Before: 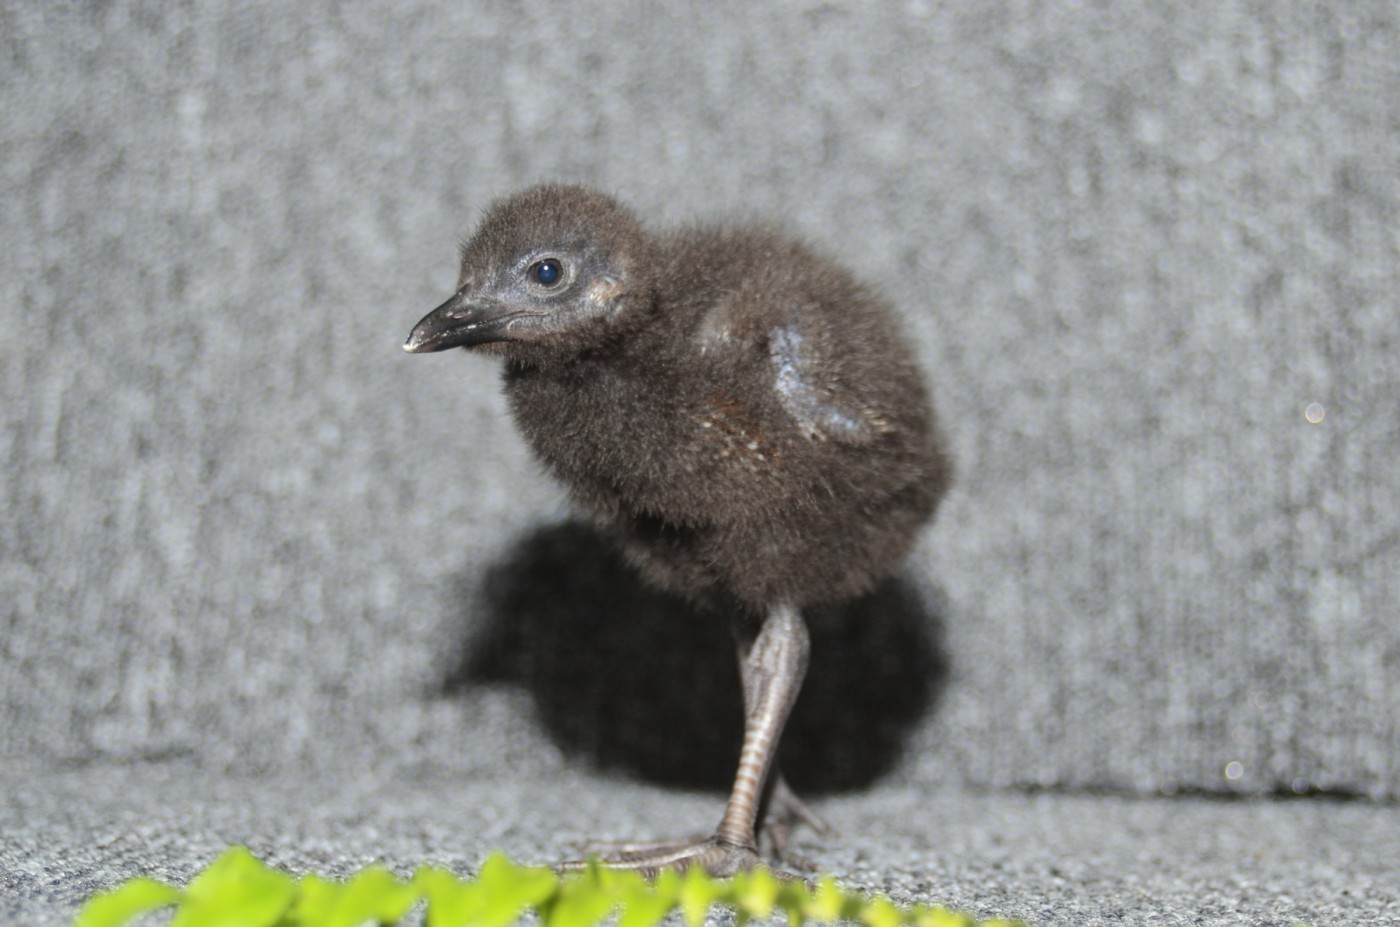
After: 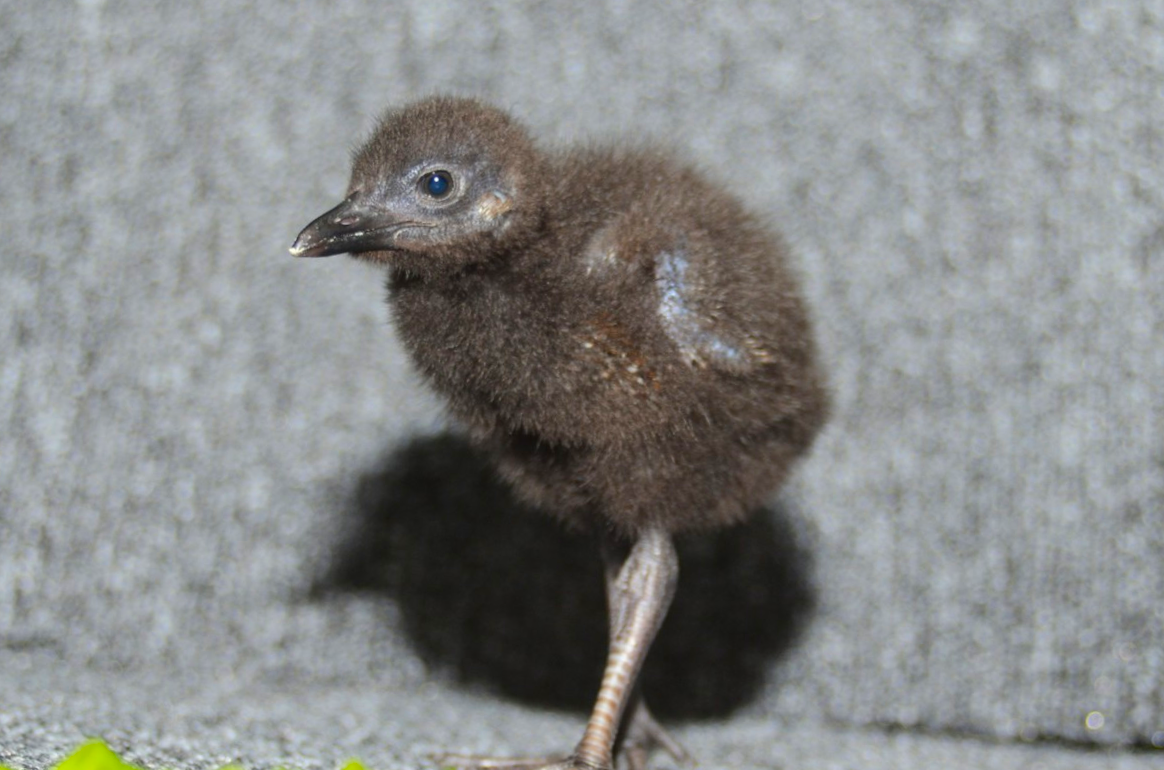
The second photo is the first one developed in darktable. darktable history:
color balance rgb: perceptual saturation grading › global saturation 30%, global vibrance 20%
crop and rotate: angle -3.27°, left 5.211%, top 5.211%, right 4.607%, bottom 4.607%
exposure: compensate highlight preservation false
